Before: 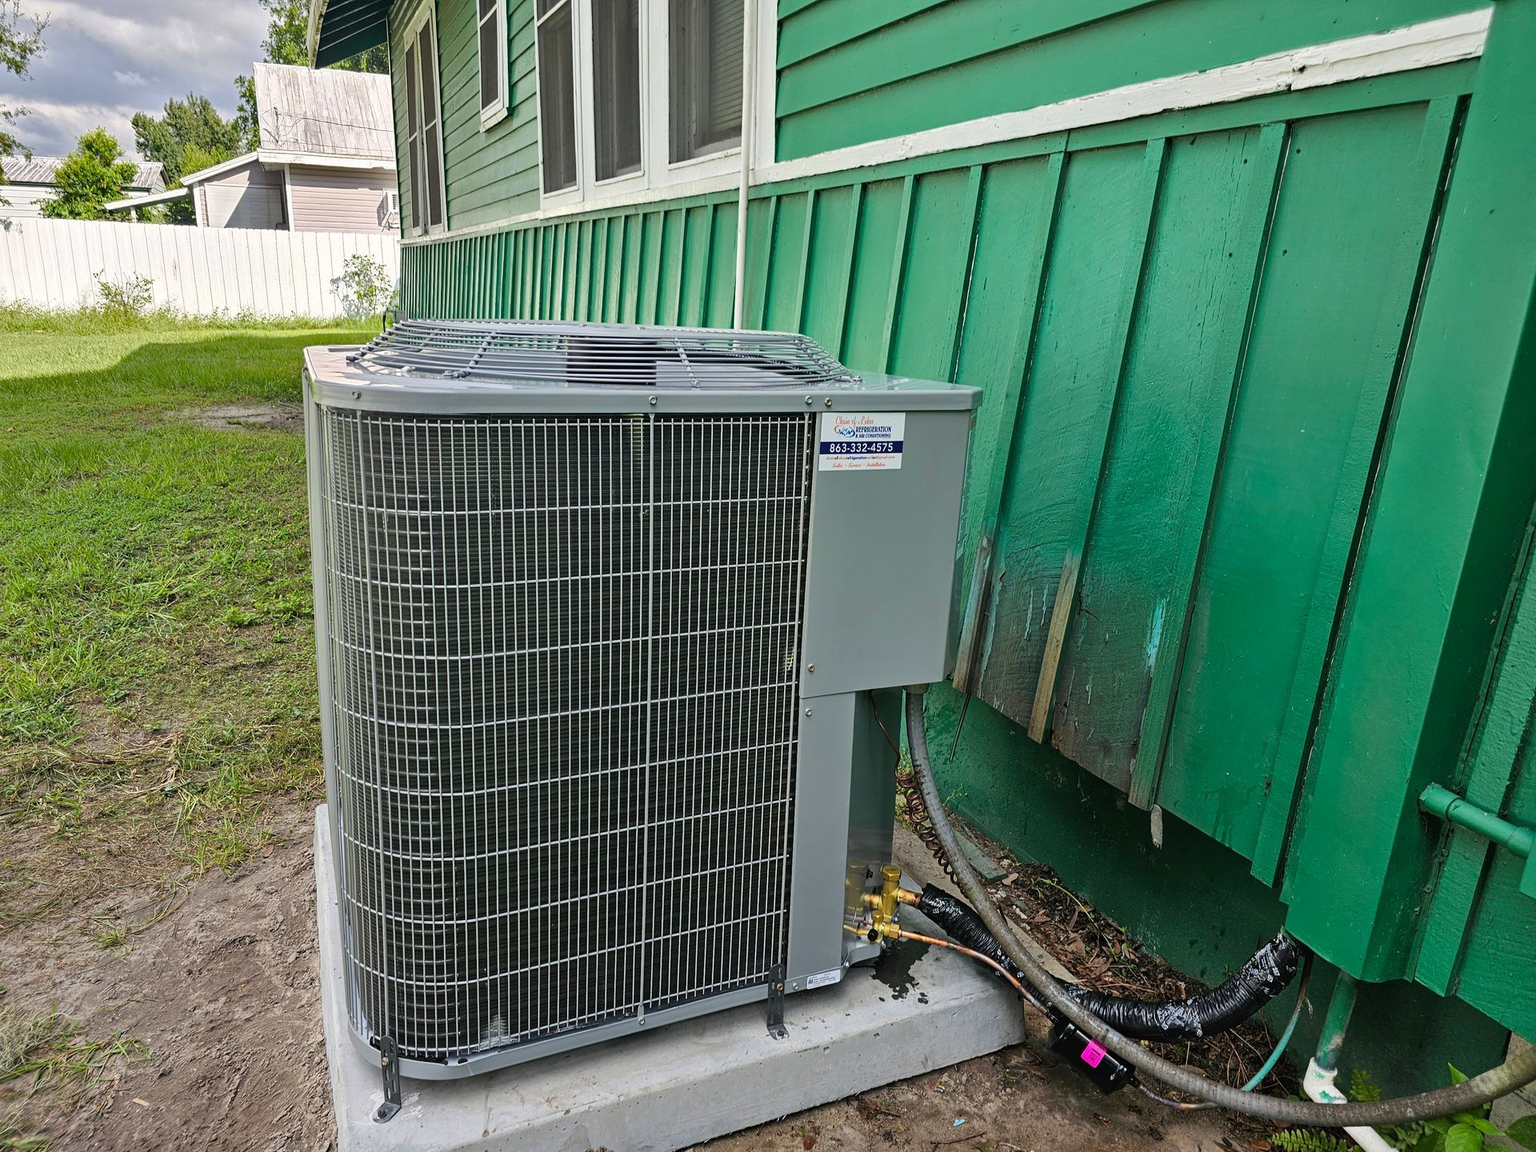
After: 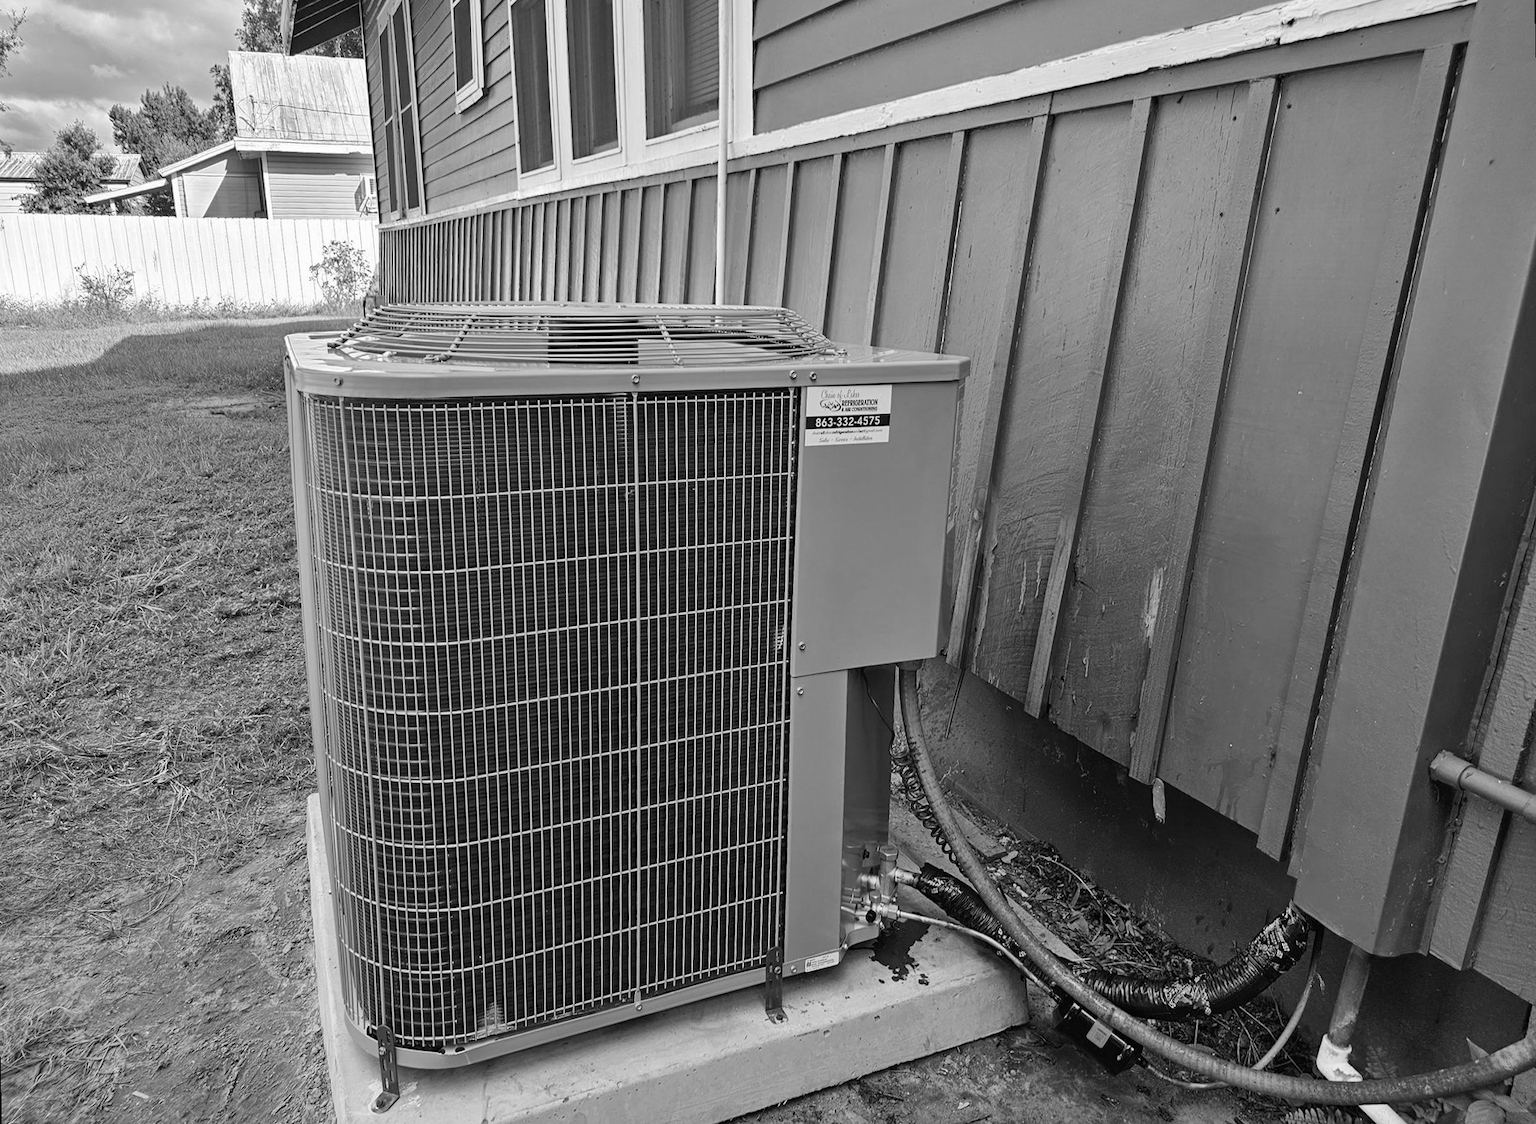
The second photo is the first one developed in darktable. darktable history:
rotate and perspective: rotation -1.32°, lens shift (horizontal) -0.031, crop left 0.015, crop right 0.985, crop top 0.047, crop bottom 0.982
monochrome: on, module defaults
